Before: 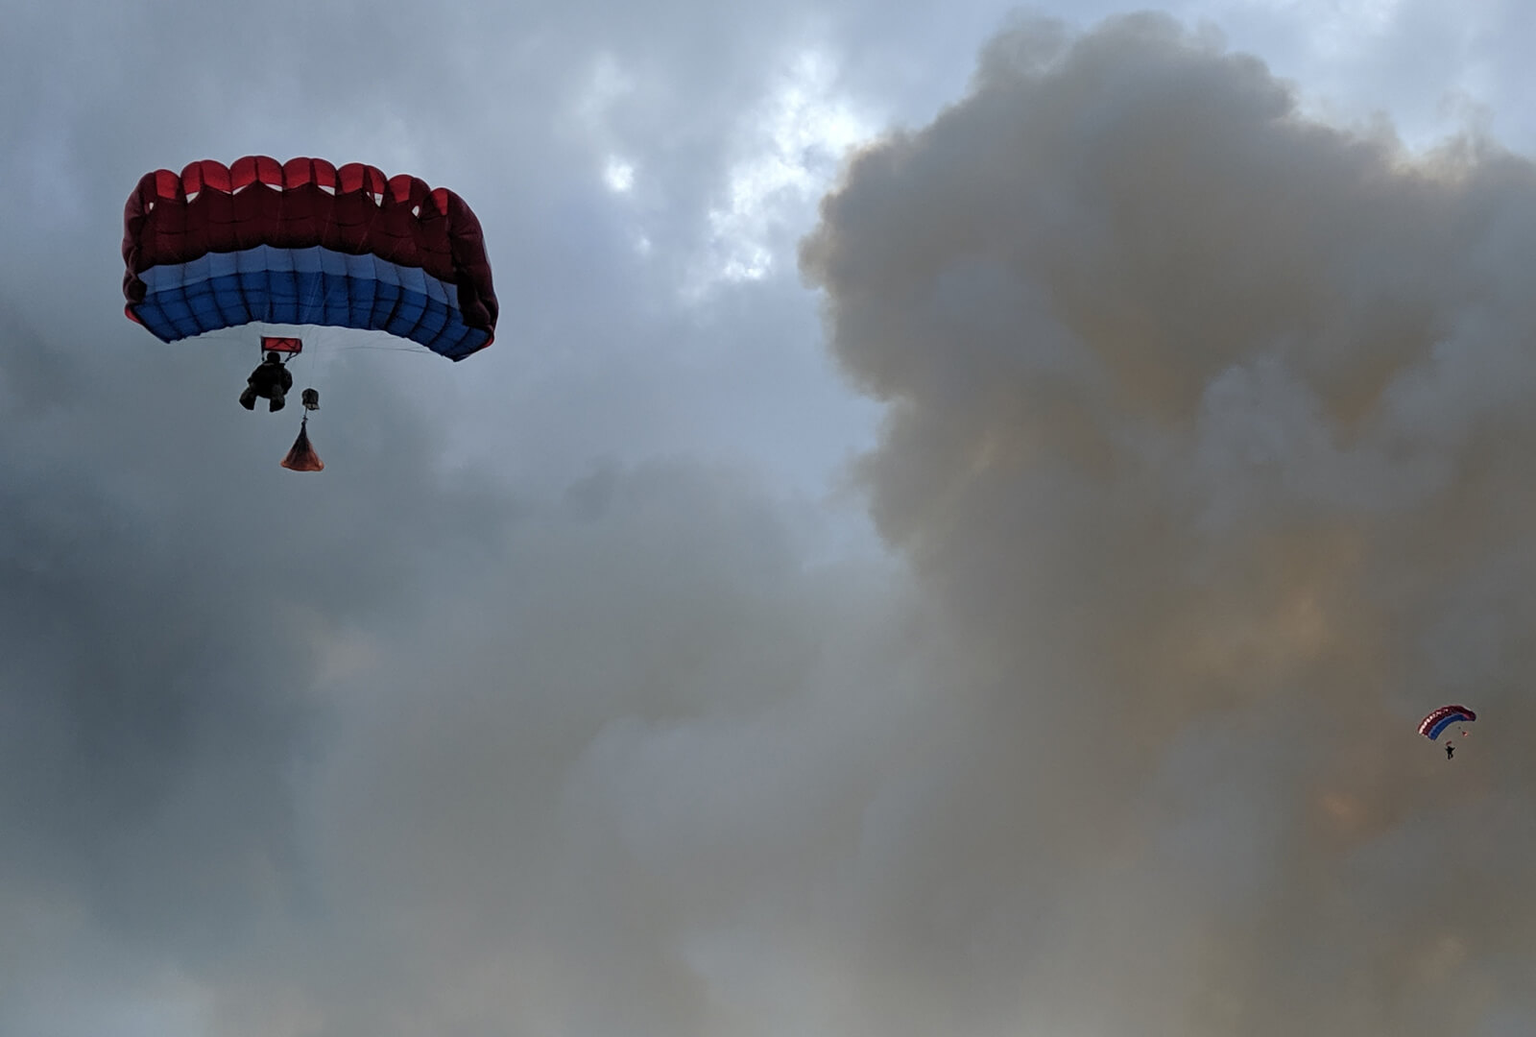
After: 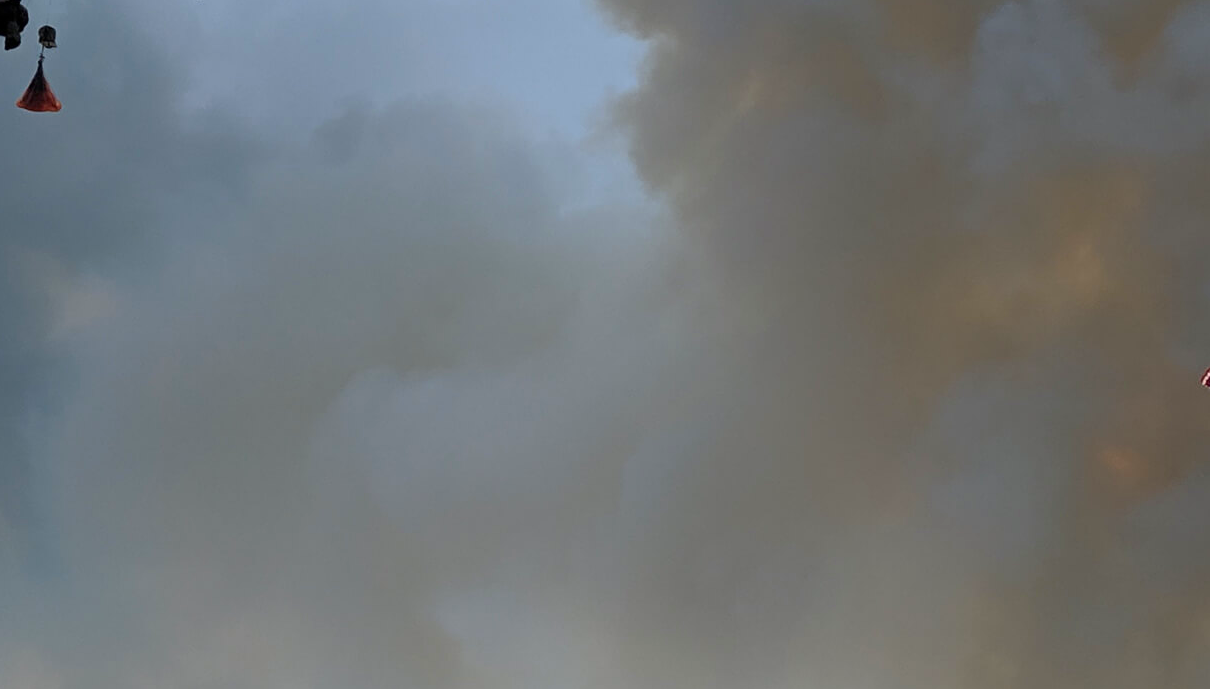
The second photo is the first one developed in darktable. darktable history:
contrast brightness saturation: brightness -0.02, saturation 0.35
crop and rotate: left 17.299%, top 35.115%, right 7.015%, bottom 1.024%
